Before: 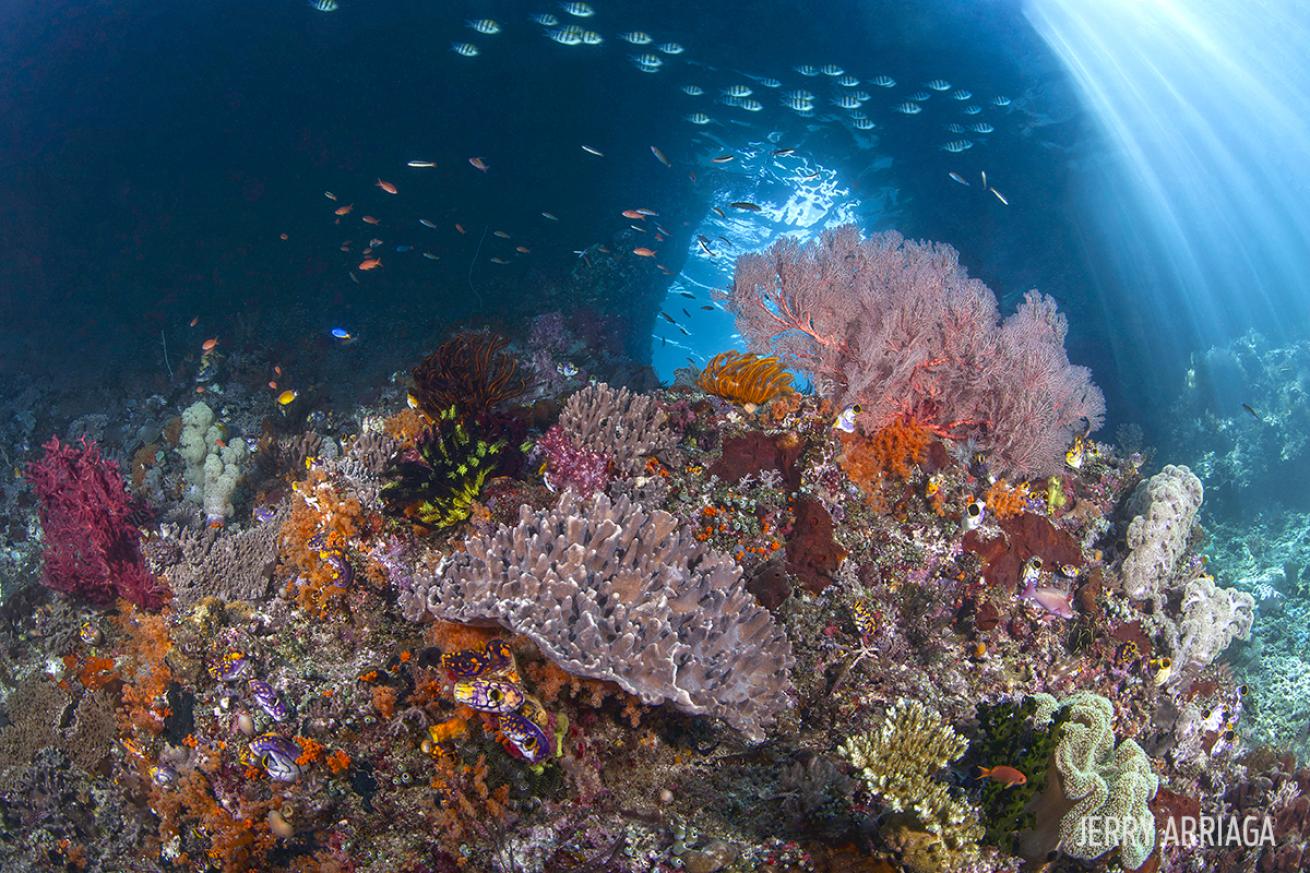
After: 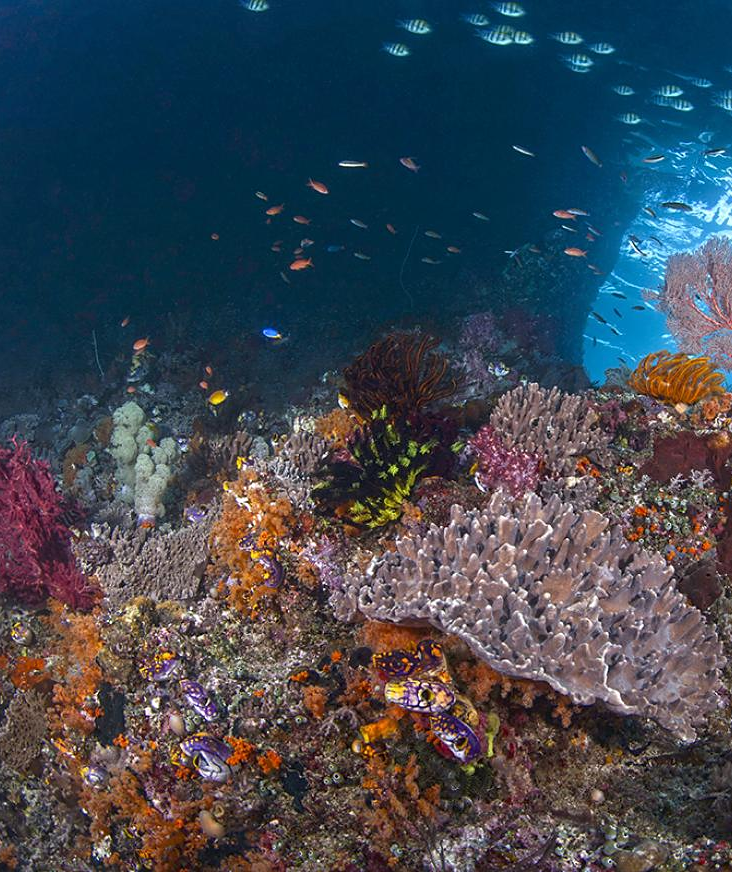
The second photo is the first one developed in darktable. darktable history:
sharpen: amount 0.217
crop: left 5.275%, right 38.822%
